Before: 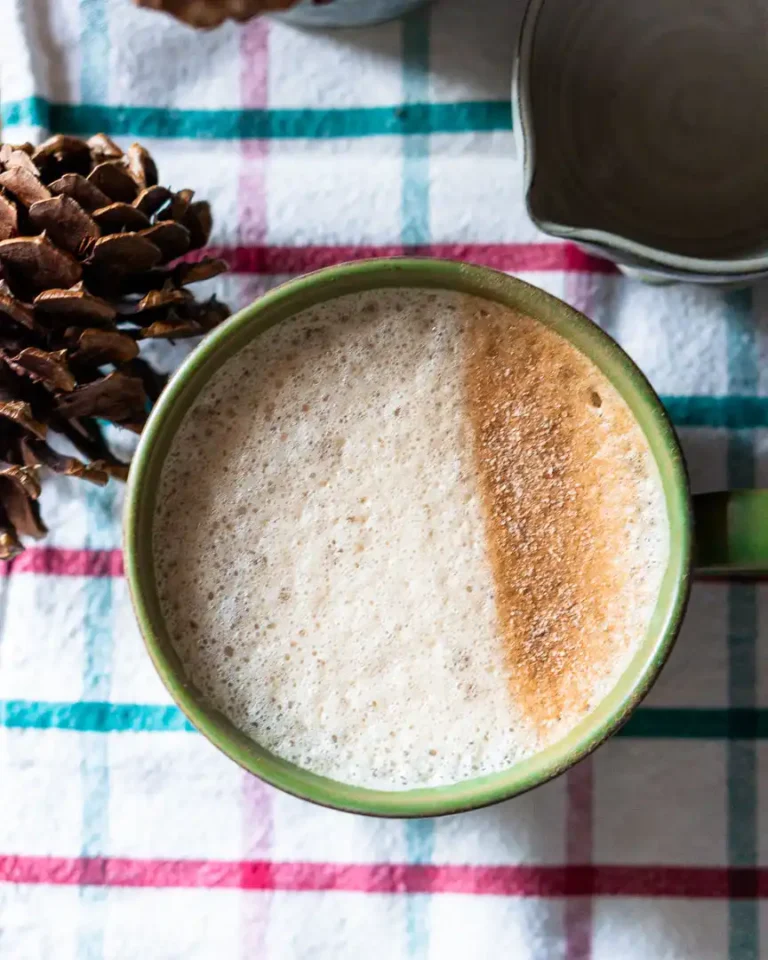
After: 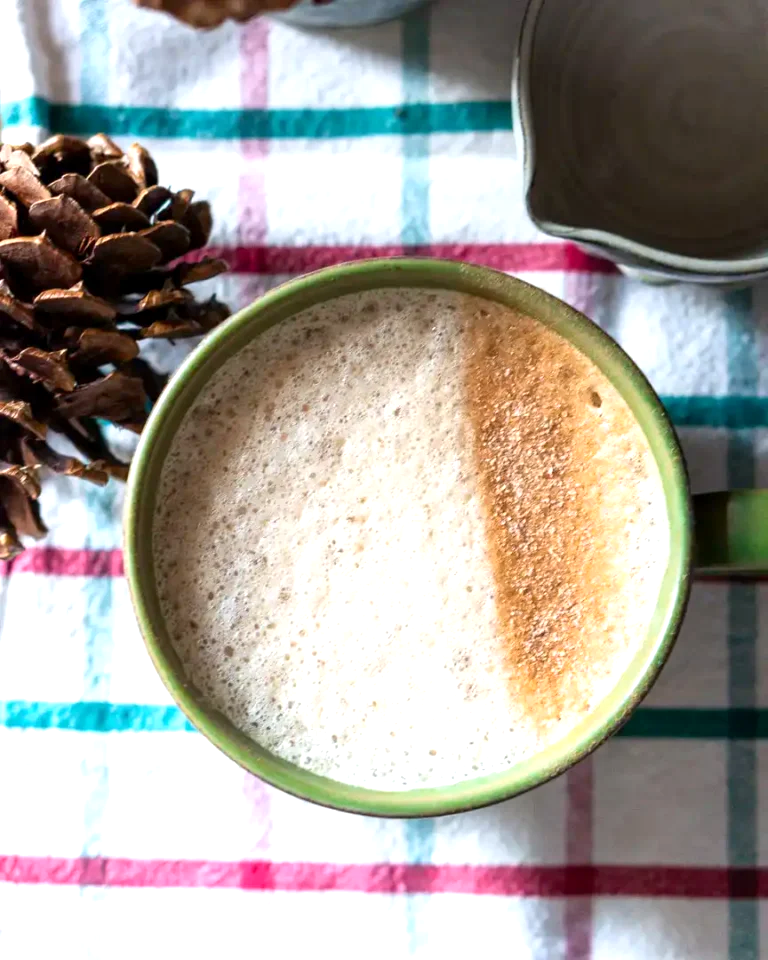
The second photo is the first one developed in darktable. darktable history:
base curve: preserve colors none
exposure: black level correction 0.001, exposure 0.499 EV, compensate highlight preservation false
